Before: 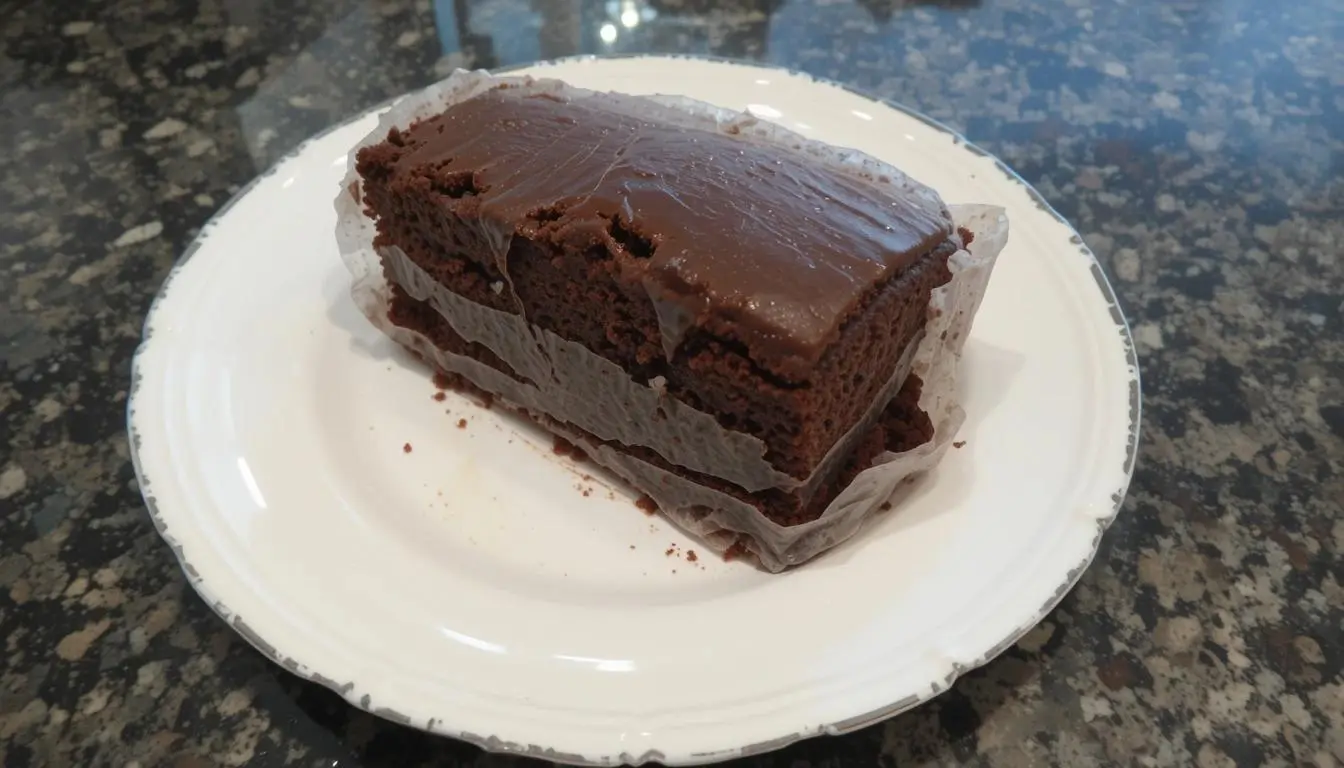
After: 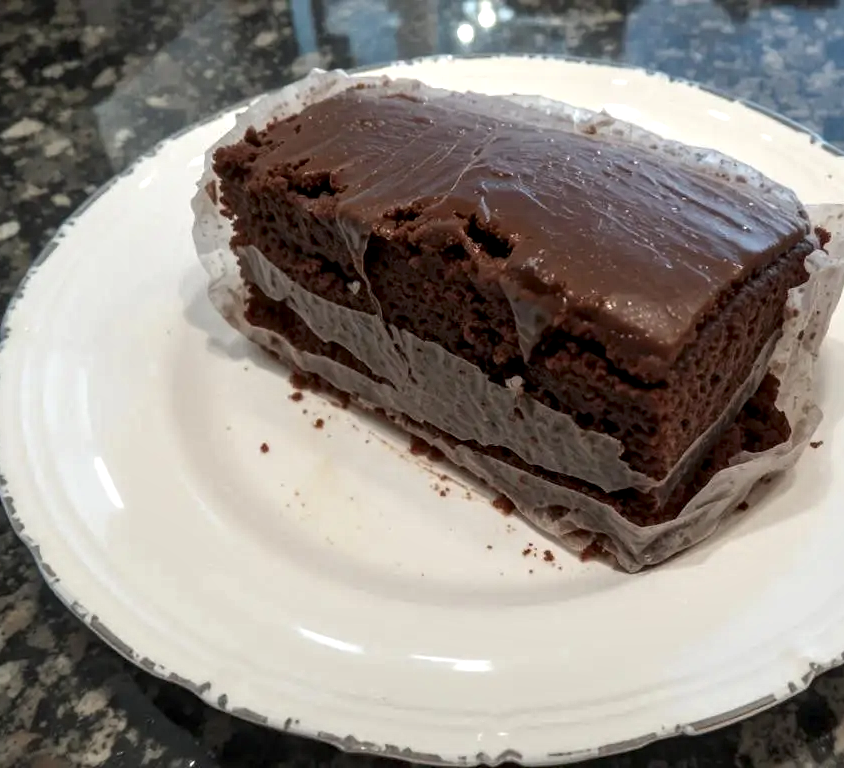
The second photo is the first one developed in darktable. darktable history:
crop: left 10.644%, right 26.528%
local contrast: detail 160%
